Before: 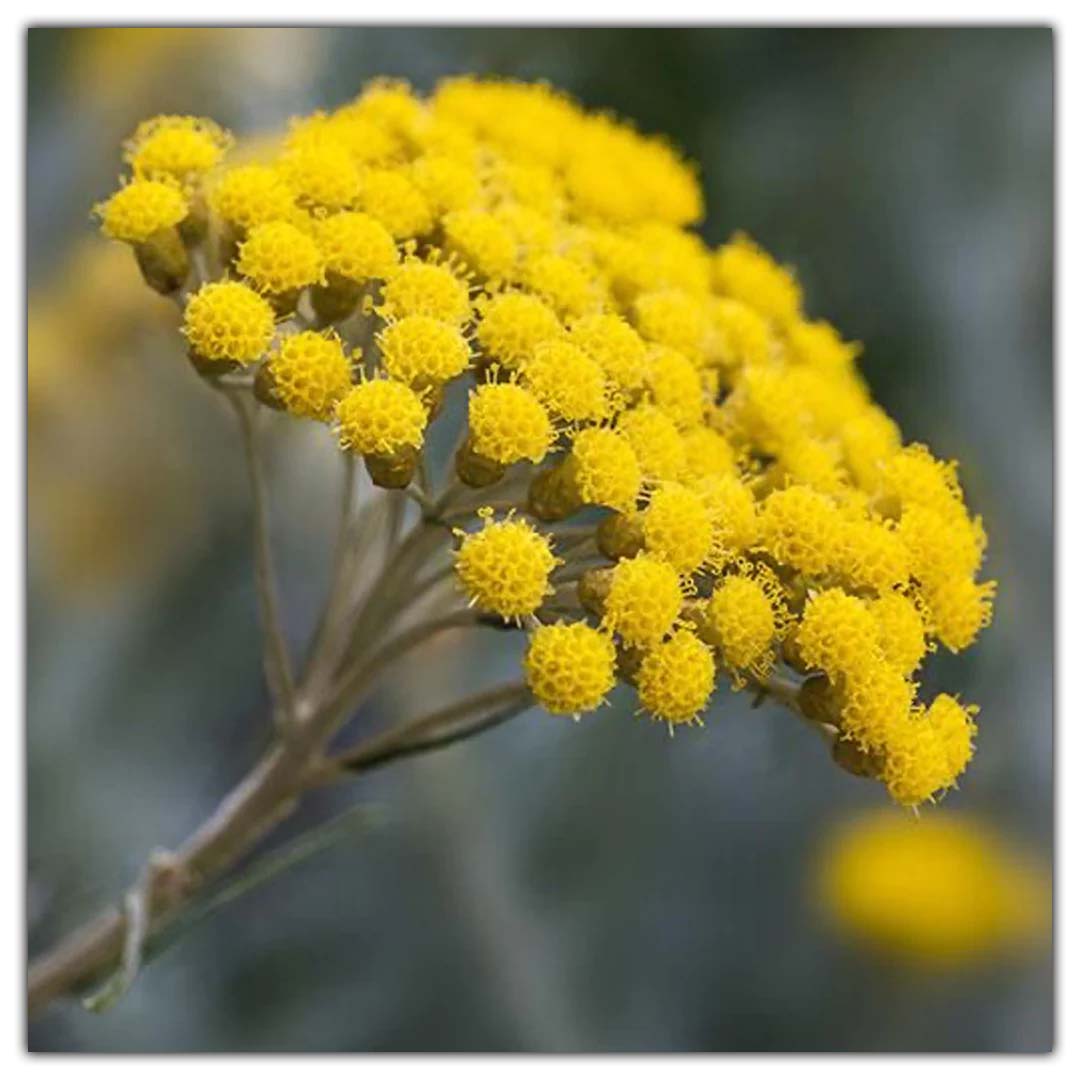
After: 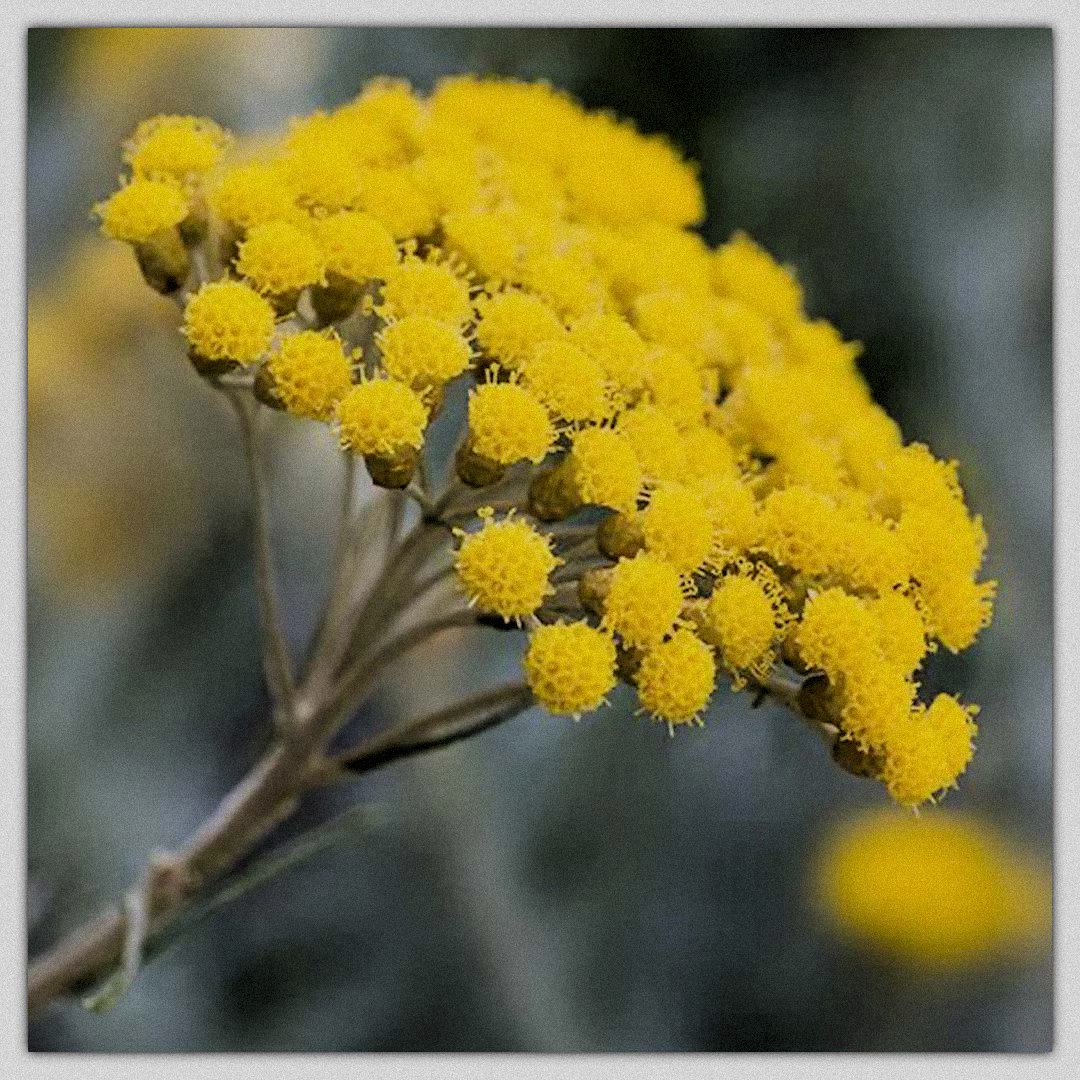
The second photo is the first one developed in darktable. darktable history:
bloom: size 3%, threshold 100%, strength 0%
grain: mid-tones bias 0%
filmic rgb: black relative exposure -4.14 EV, white relative exposure 5.1 EV, hardness 2.11, contrast 1.165
